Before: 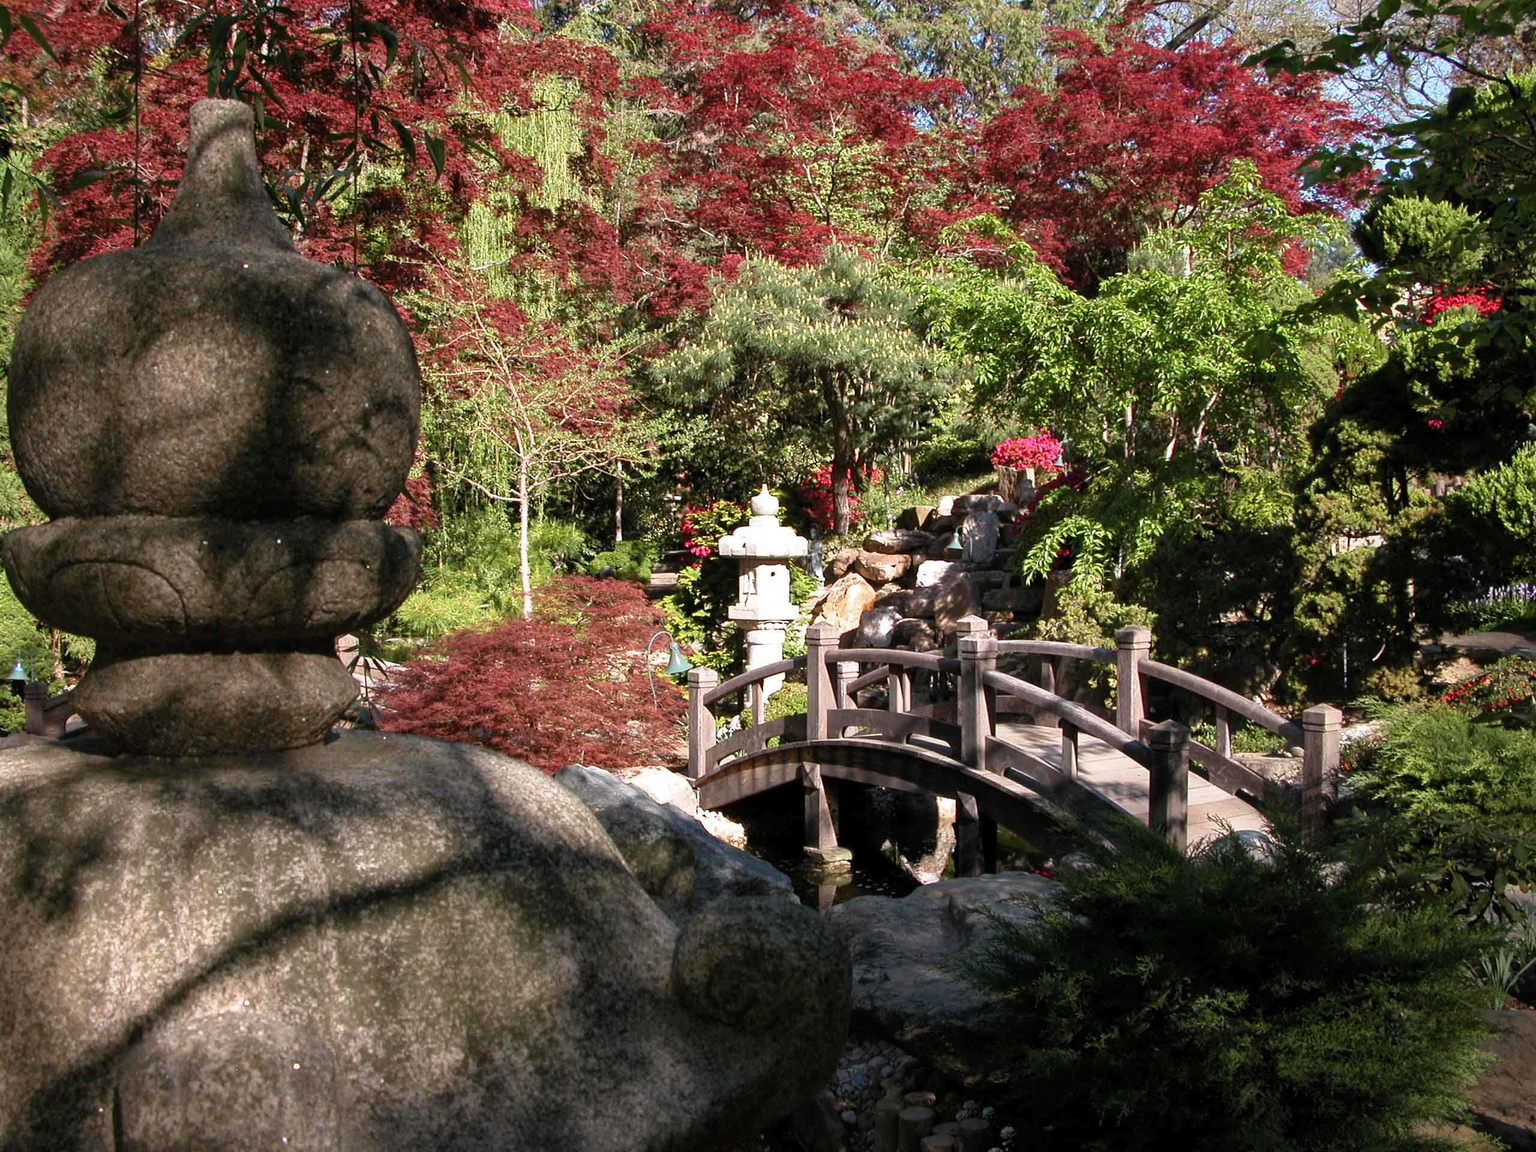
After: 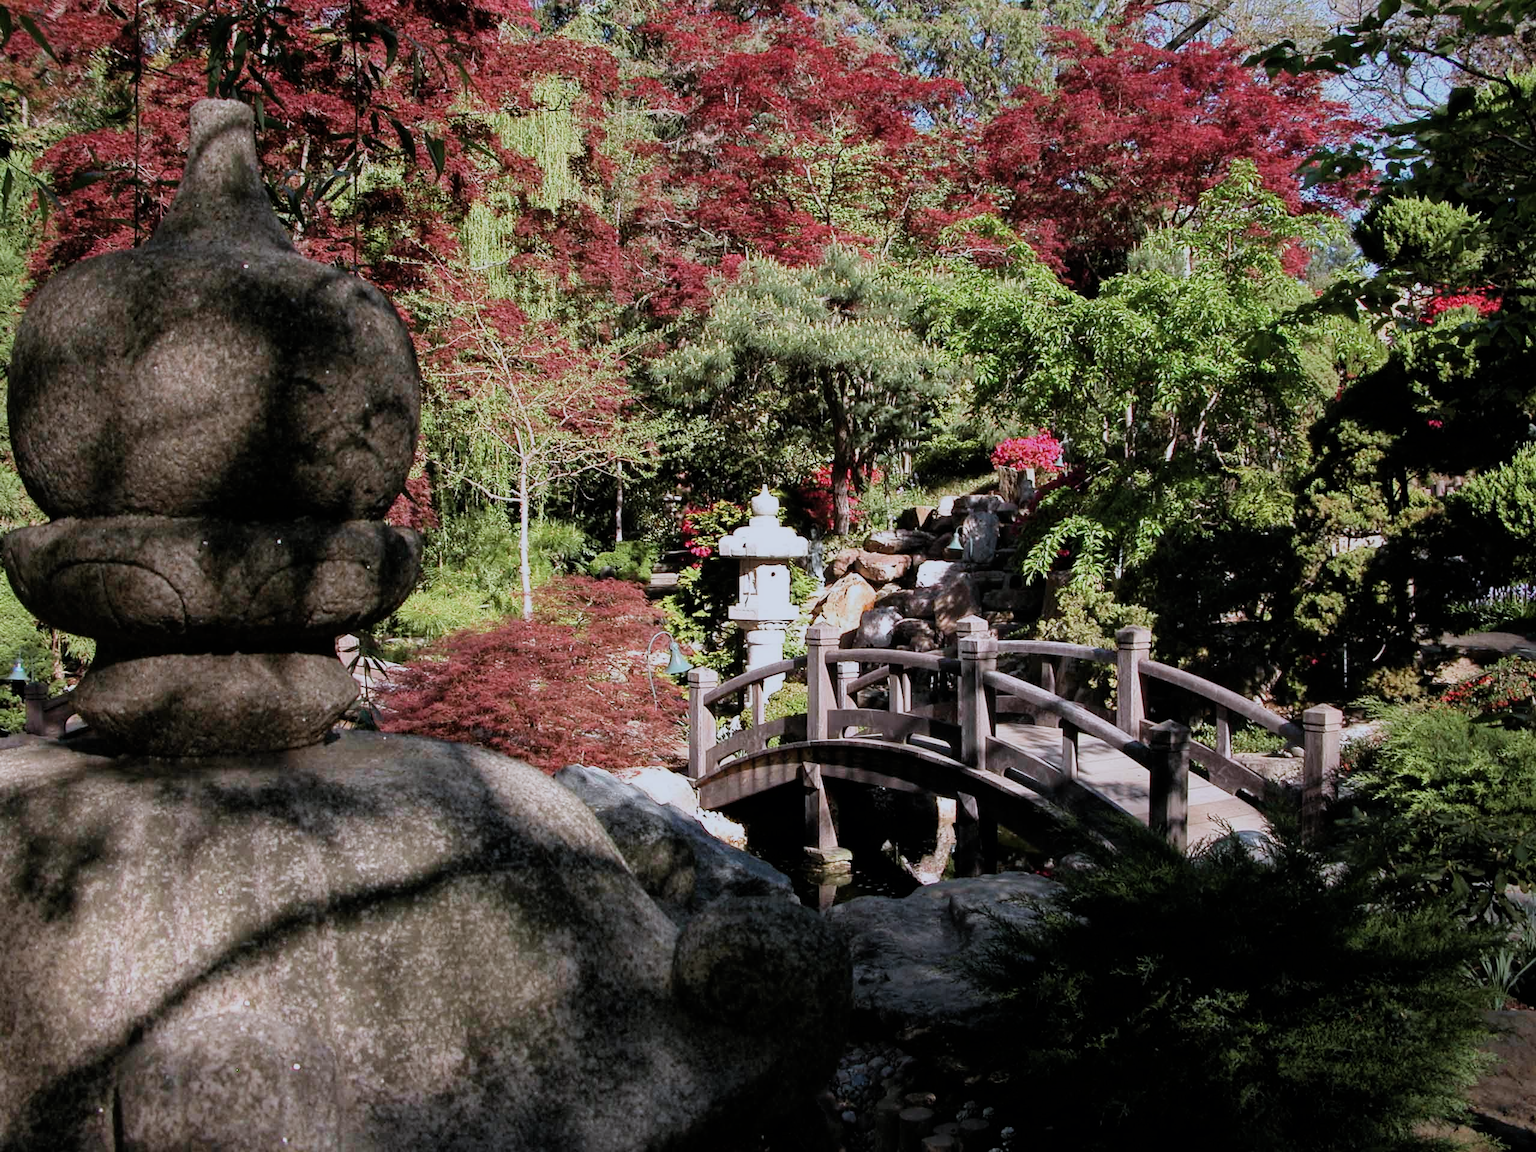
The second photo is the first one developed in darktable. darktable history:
filmic rgb: black relative exposure -7.65 EV, white relative exposure 4.56 EV, hardness 3.61, contrast 1.053
contrast brightness saturation: saturation -0.044
color correction: highlights a* -0.758, highlights b* -9.21
